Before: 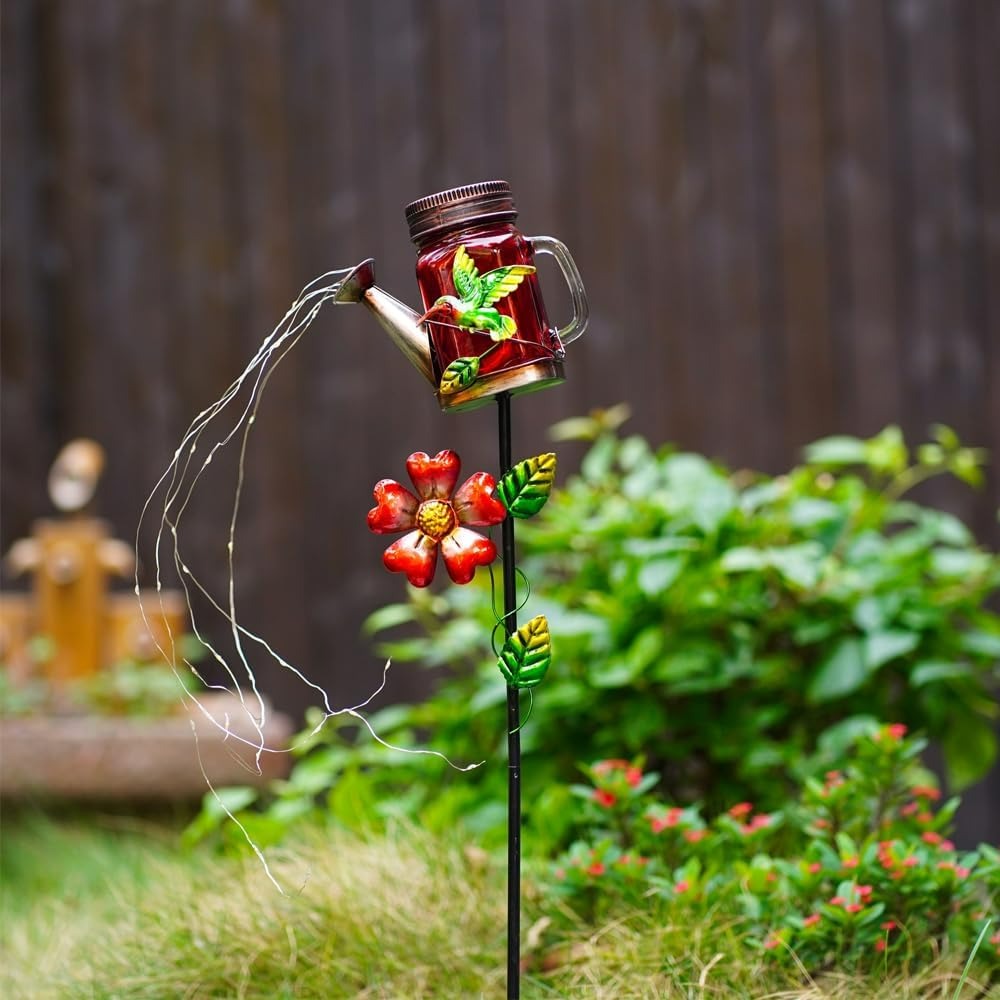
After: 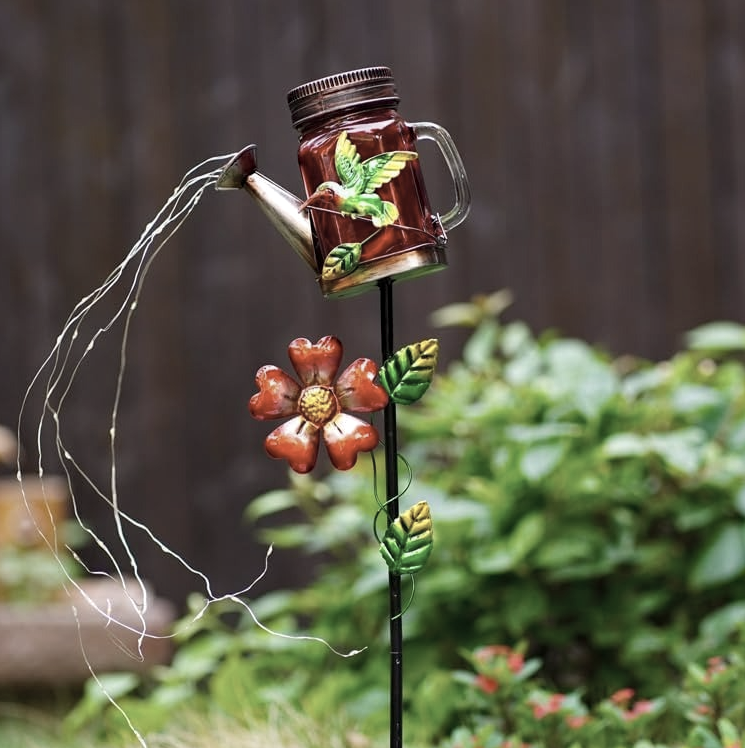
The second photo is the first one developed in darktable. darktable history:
color correction: highlights b* 0.037, saturation 0.575
crop and rotate: left 11.858%, top 11.423%, right 13.617%, bottom 13.711%
haze removal: compatibility mode true, adaptive false
